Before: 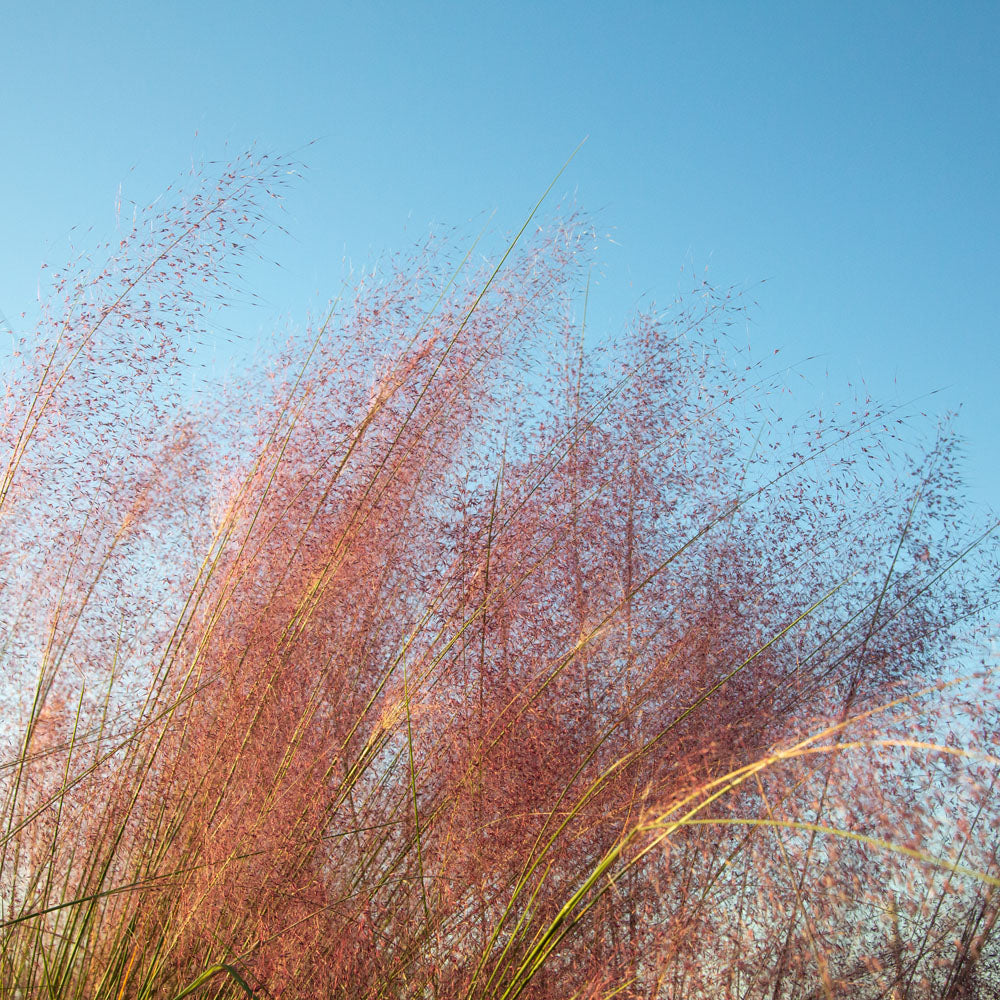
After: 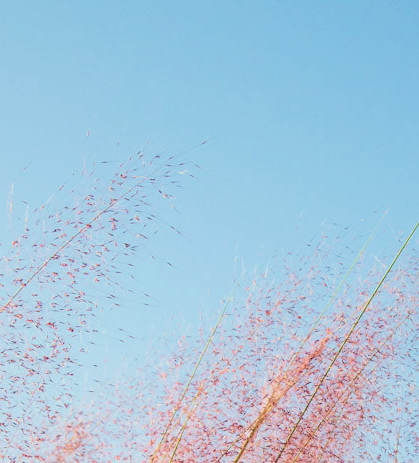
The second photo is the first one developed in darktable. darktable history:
crop and rotate: left 10.817%, top 0.062%, right 47.194%, bottom 53.626%
filmic rgb: black relative exposure -7.65 EV, white relative exposure 4.56 EV, hardness 3.61, contrast 1.05
exposure: black level correction 0.001, exposure 0.675 EV, compensate highlight preservation false
velvia: strength 15%
